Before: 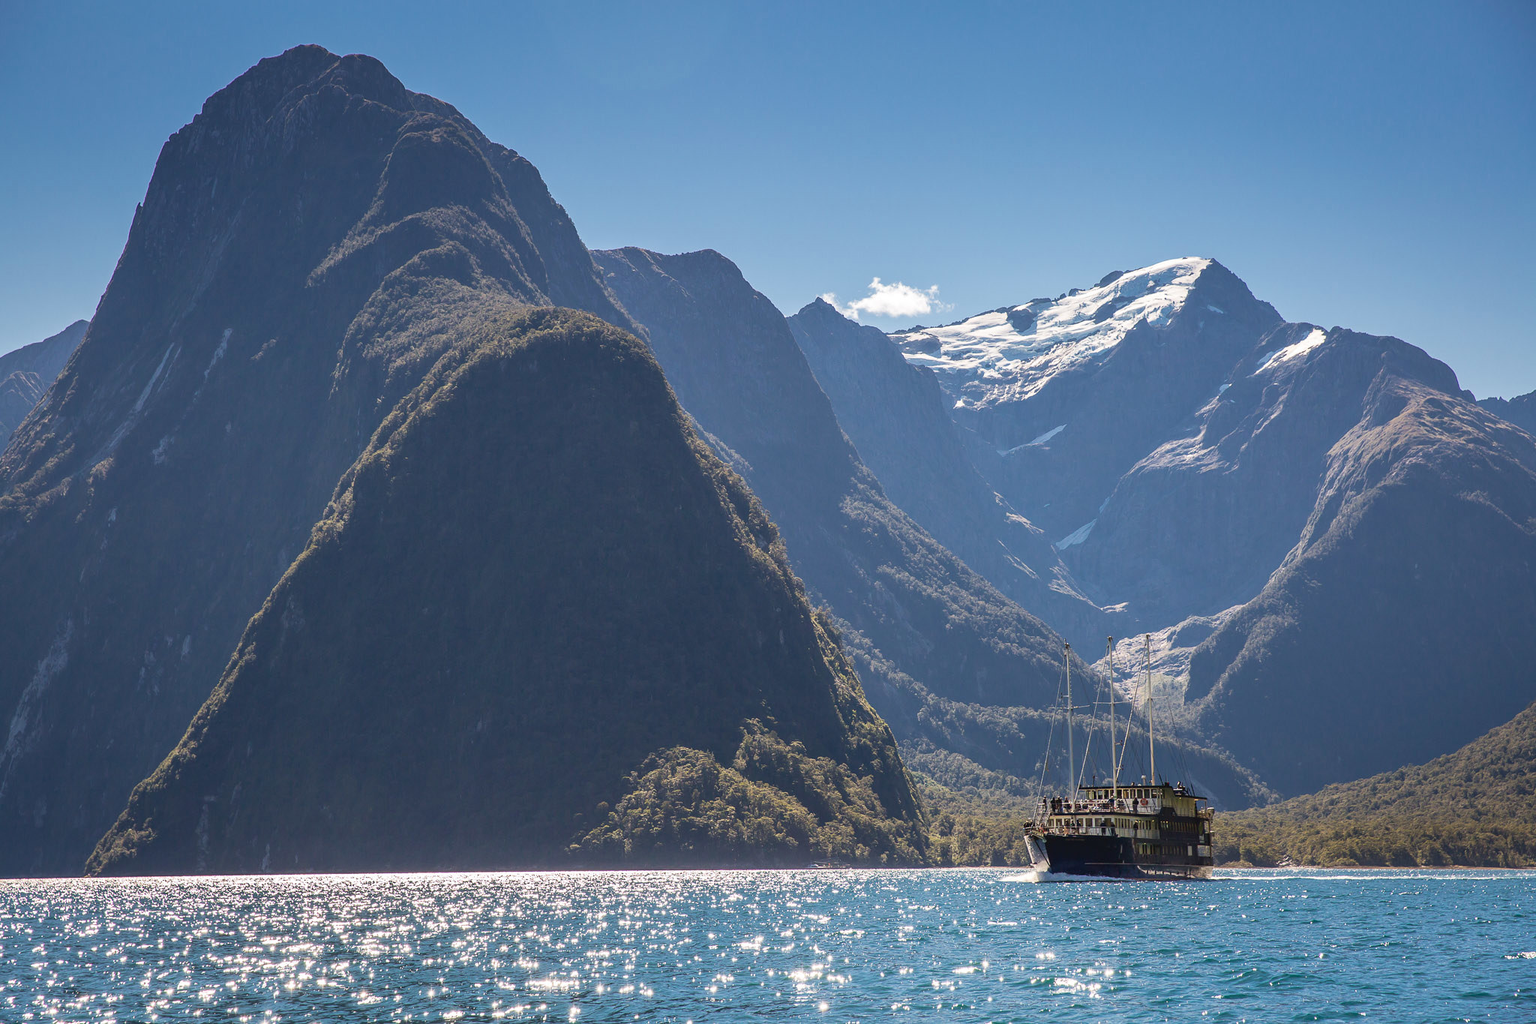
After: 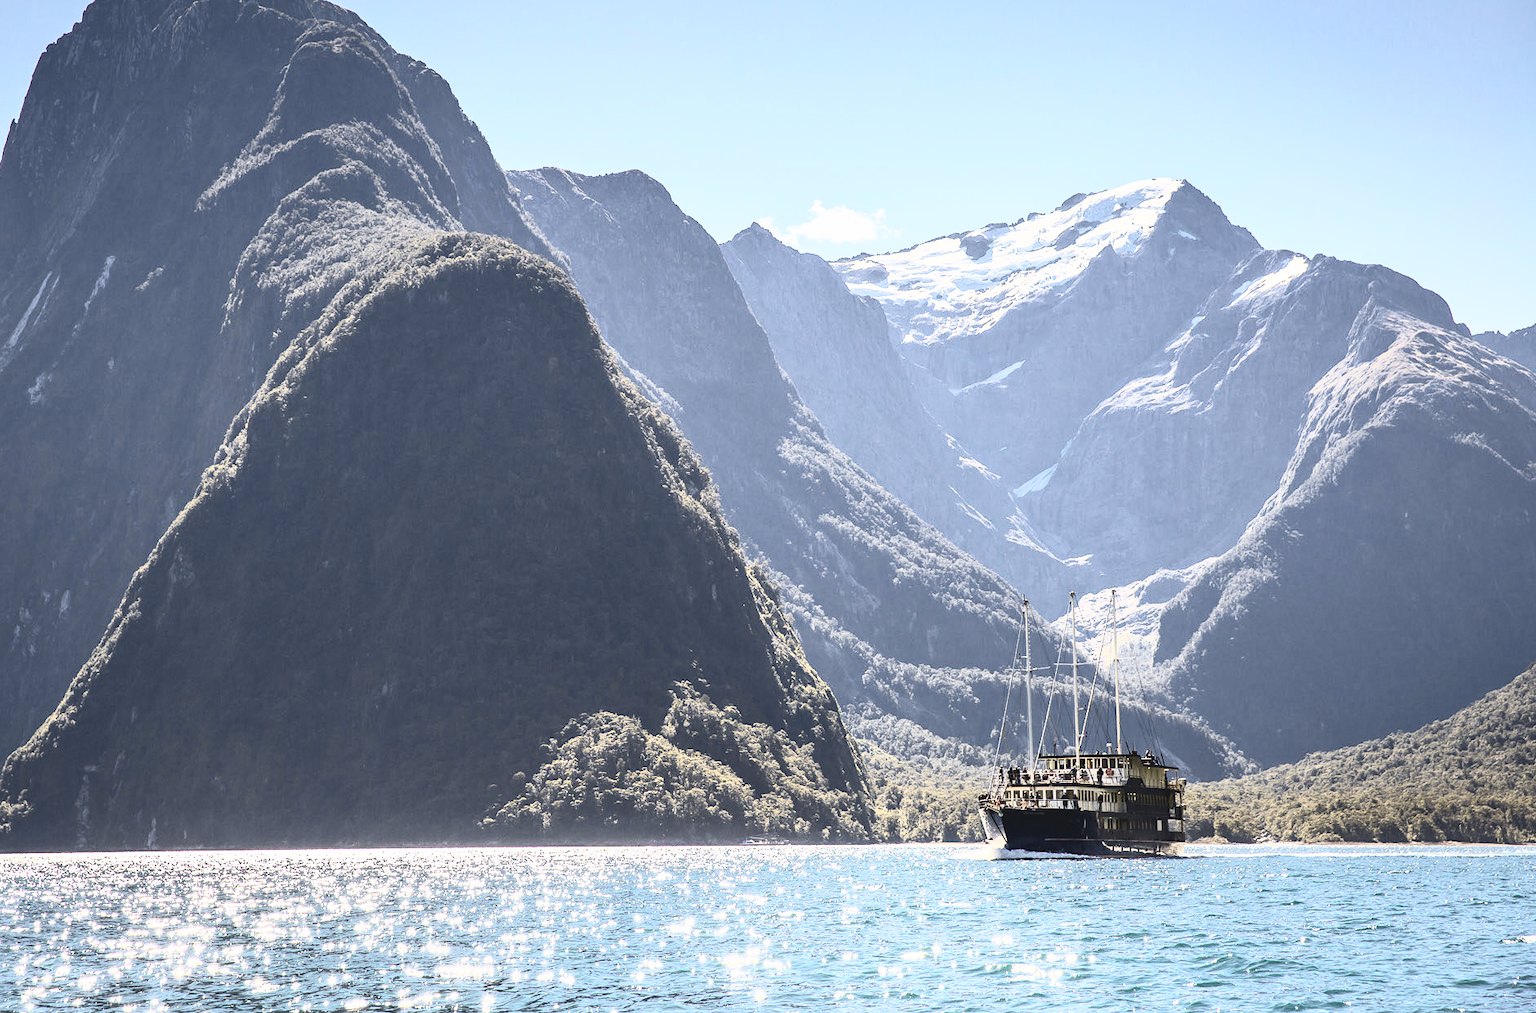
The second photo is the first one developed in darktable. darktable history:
tone curve: curves: ch0 [(0, 0.018) (0.061, 0.041) (0.205, 0.191) (0.289, 0.292) (0.39, 0.424) (0.493, 0.551) (0.666, 0.743) (0.795, 0.841) (1, 0.998)]; ch1 [(0, 0) (0.385, 0.343) (0.439, 0.415) (0.494, 0.498) (0.501, 0.501) (0.51, 0.509) (0.548, 0.563) (0.586, 0.61) (0.684, 0.658) (0.783, 0.804) (1, 1)]; ch2 [(0, 0) (0.304, 0.31) (0.403, 0.399) (0.441, 0.428) (0.47, 0.469) (0.498, 0.496) (0.524, 0.538) (0.566, 0.579) (0.648, 0.665) (0.697, 0.699) (1, 1)], color space Lab, independent channels, preserve colors none
crop and rotate: left 8.262%, top 9.226%
contrast brightness saturation: contrast 0.57, brightness 0.57, saturation -0.34
